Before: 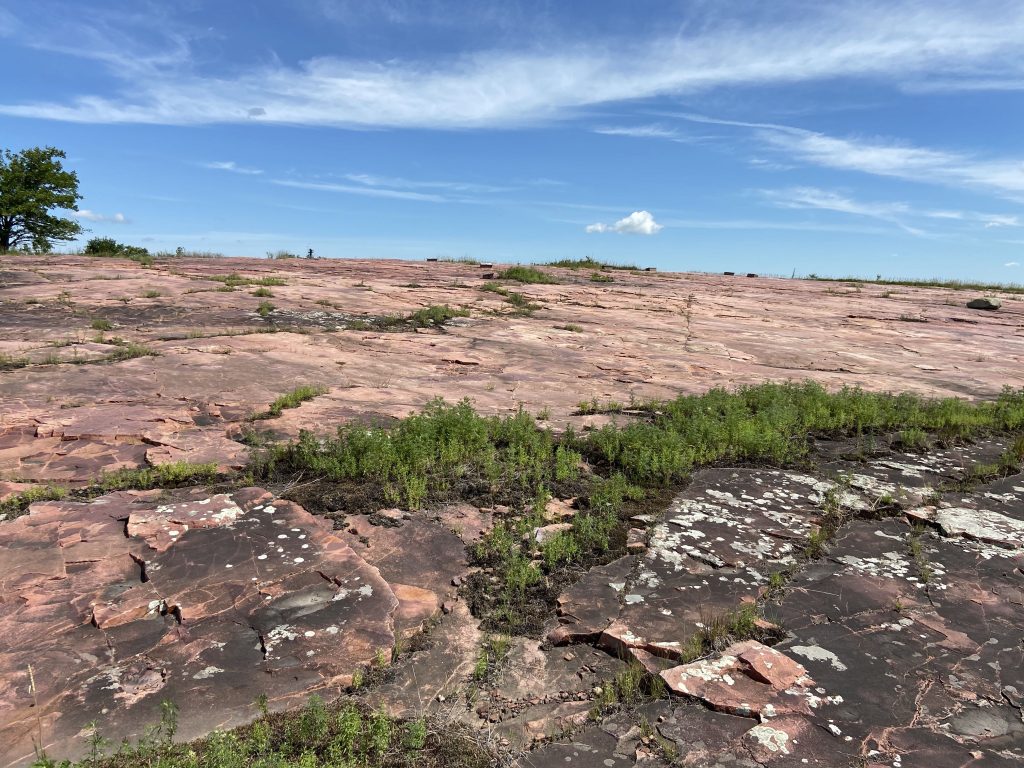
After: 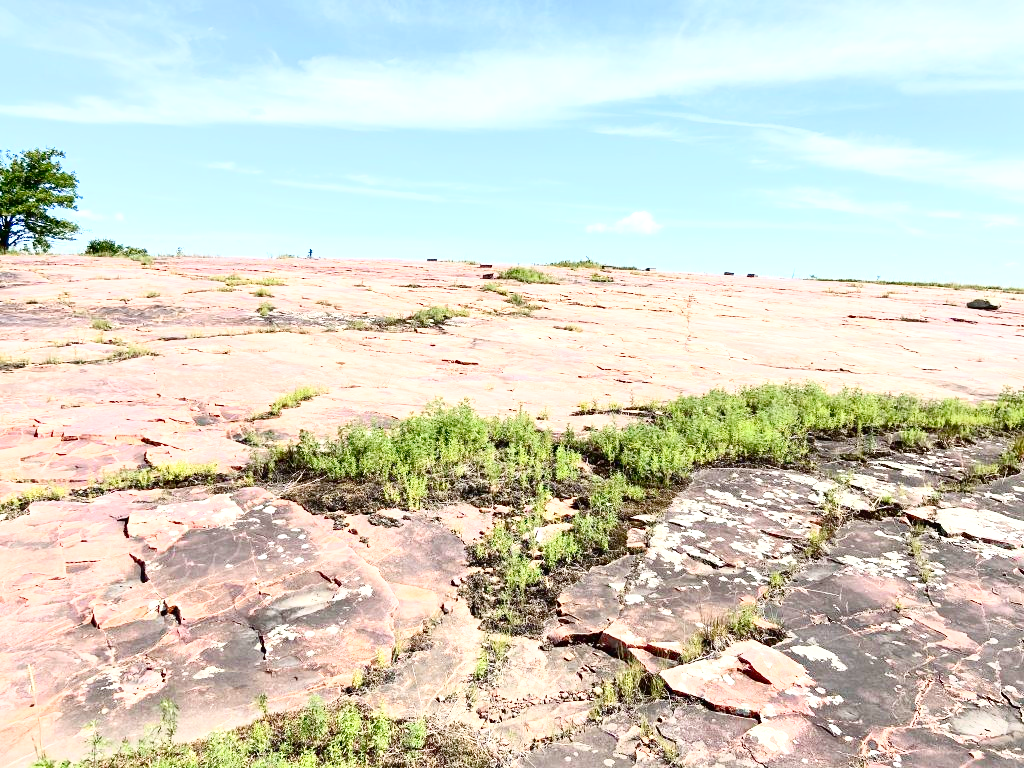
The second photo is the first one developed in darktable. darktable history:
exposure: black level correction 0, exposure 1.3 EV, compensate exposure bias true, compensate highlight preservation false
levels: levels [0, 0.397, 0.955]
filmic rgb: black relative exposure -11.88 EV, white relative exposure 5.43 EV, threshold 3 EV, hardness 4.49, latitude 50%, contrast 1.14, color science v5 (2021), contrast in shadows safe, contrast in highlights safe, enable highlight reconstruction true
contrast brightness saturation: contrast 0.28
